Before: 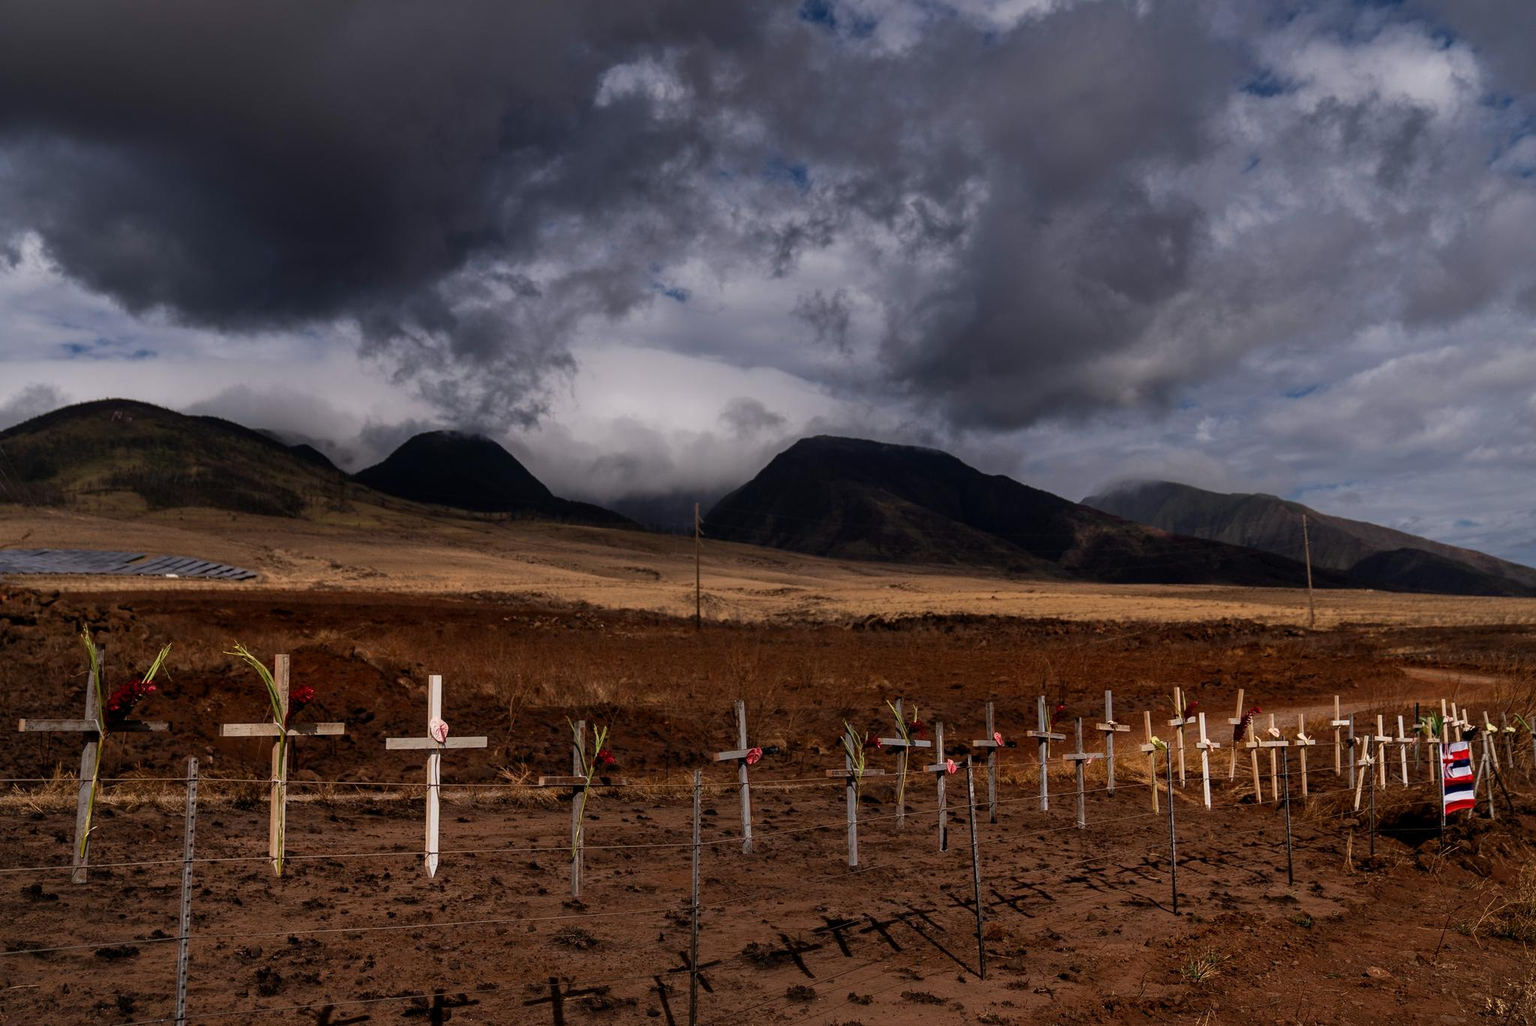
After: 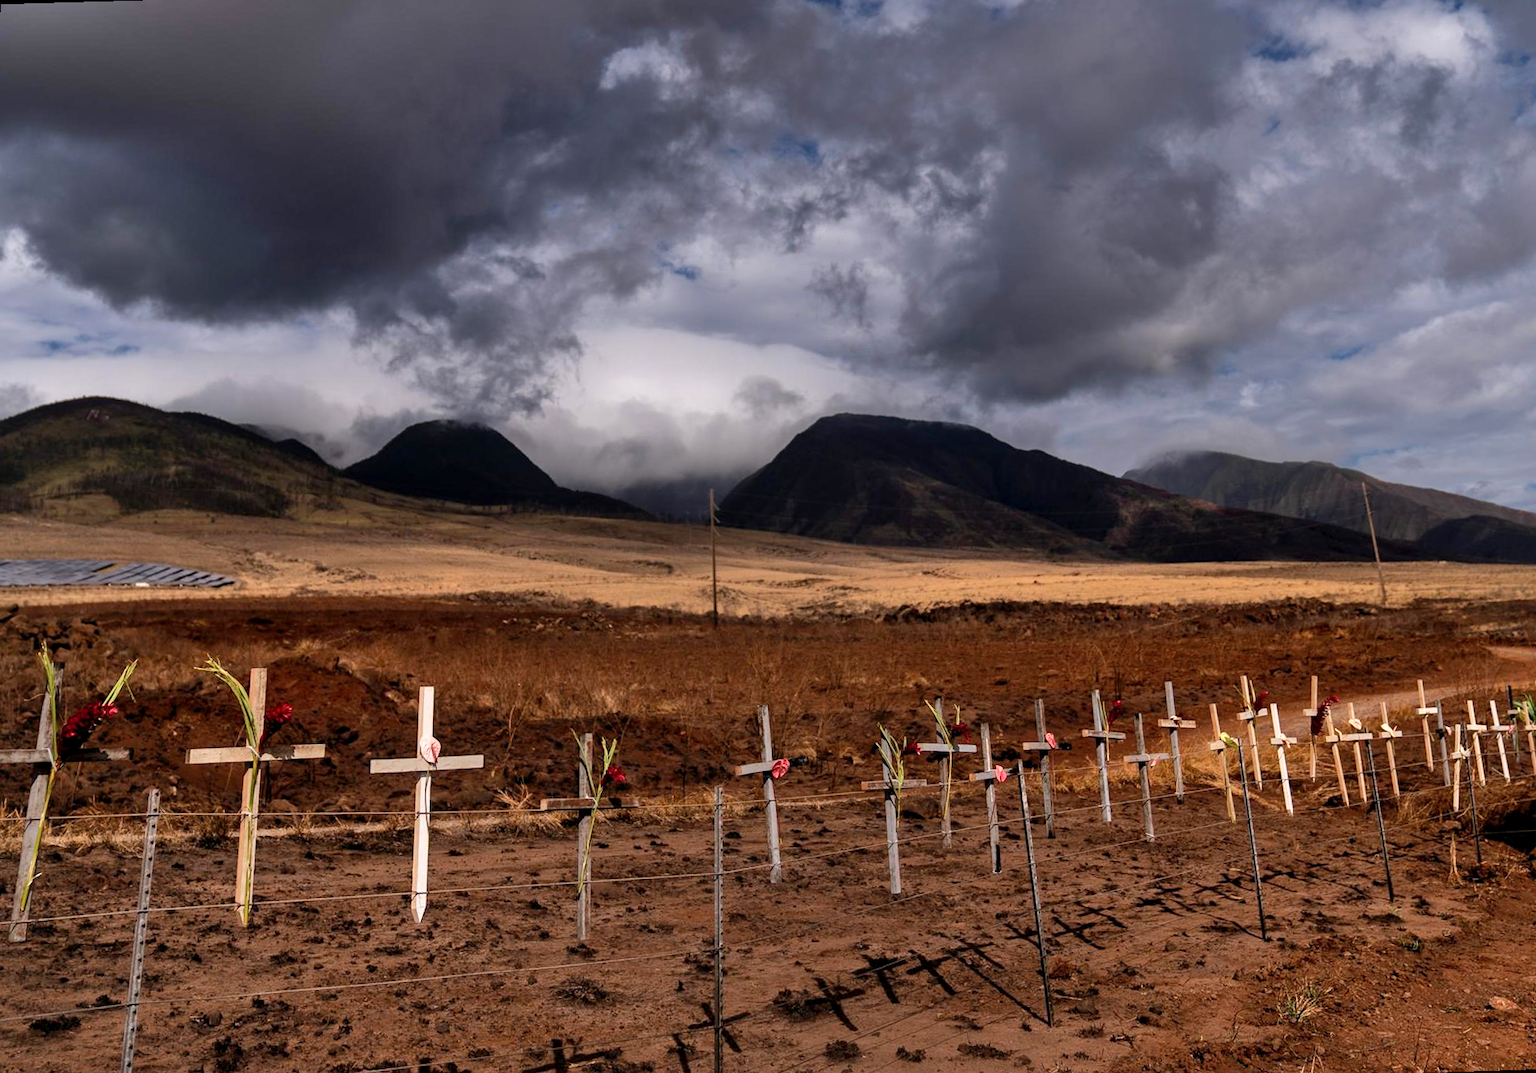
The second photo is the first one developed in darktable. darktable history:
rotate and perspective: rotation -1.68°, lens shift (vertical) -0.146, crop left 0.049, crop right 0.912, crop top 0.032, crop bottom 0.96
shadows and highlights: low approximation 0.01, soften with gaussian
exposure: black level correction 0.001, exposure 0.5 EV, compensate exposure bias true, compensate highlight preservation false
